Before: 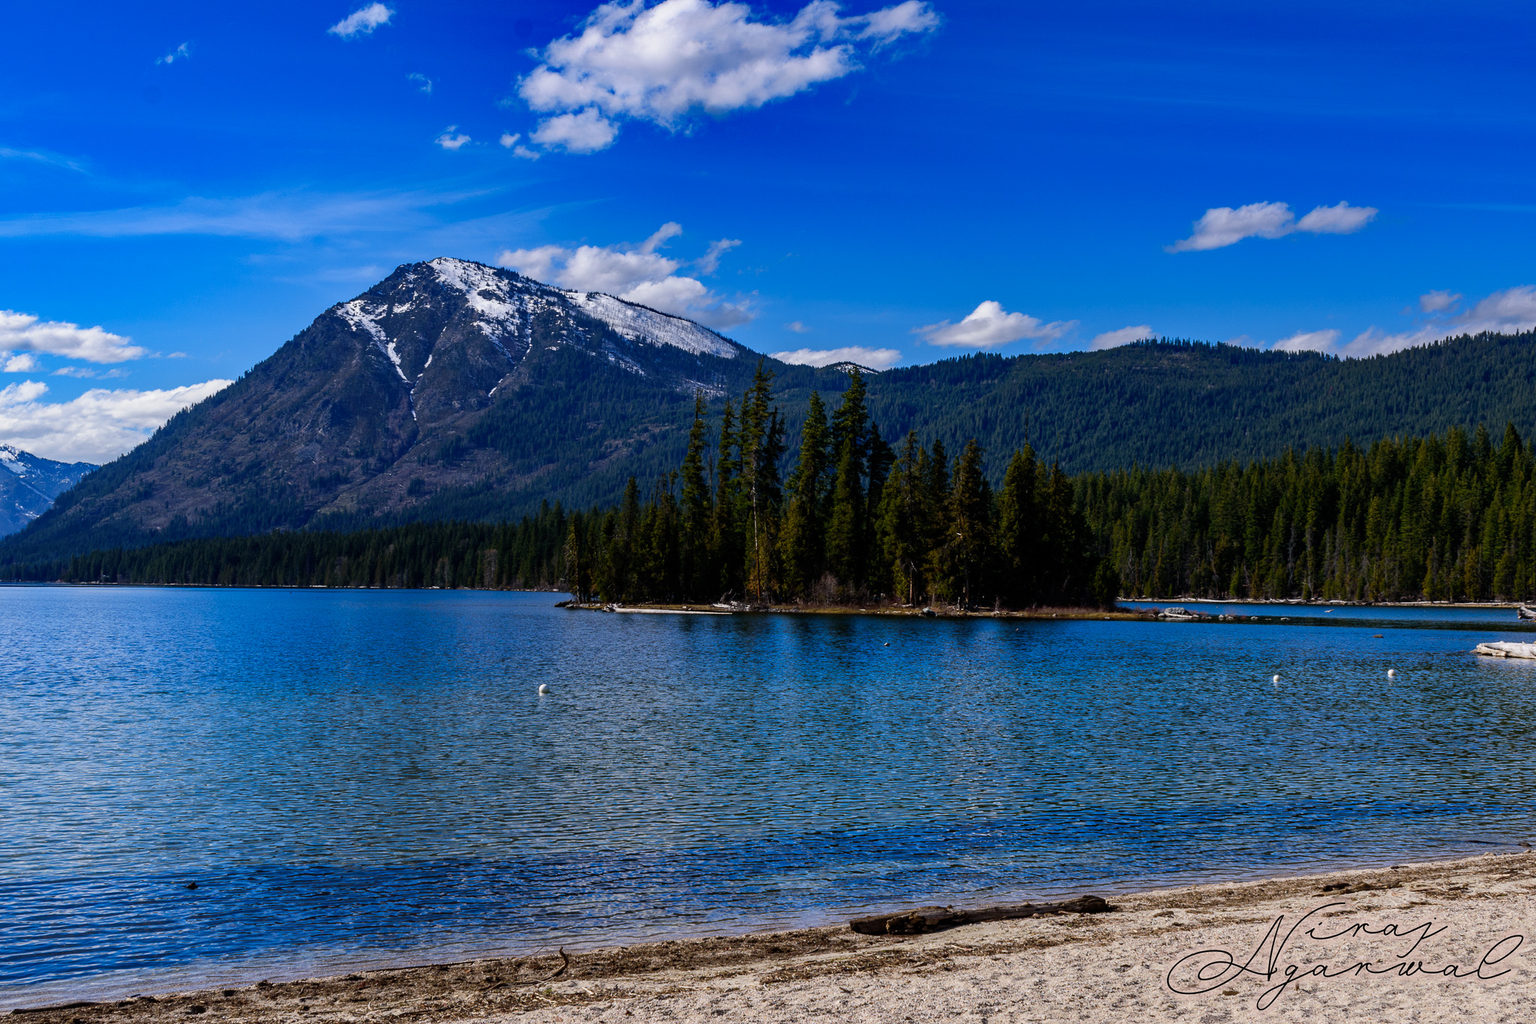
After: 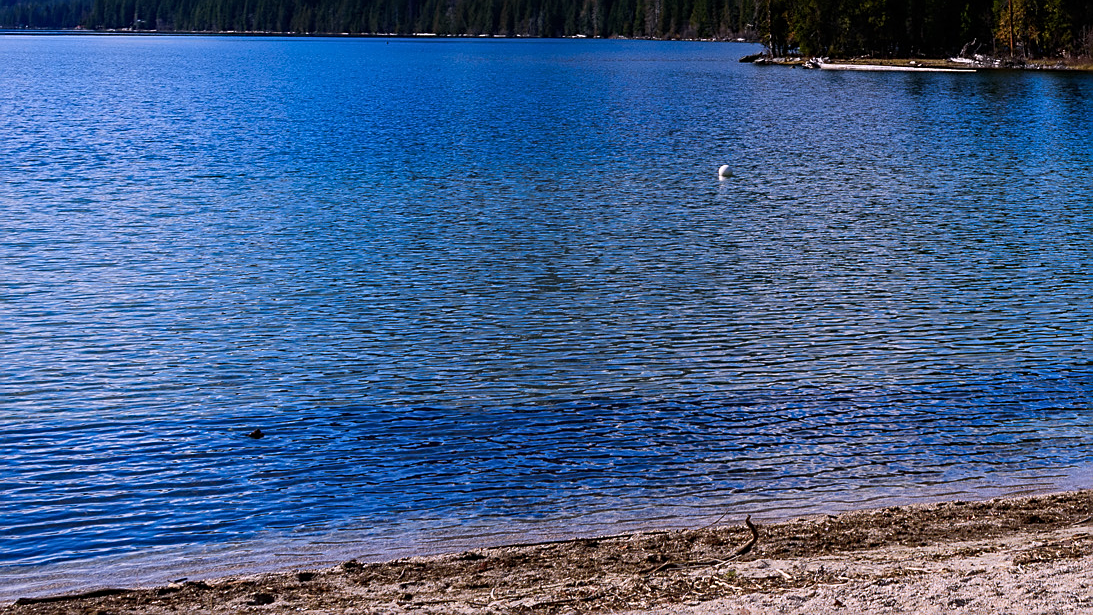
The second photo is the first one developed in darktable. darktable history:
crop and rotate: top 54.778%, right 46.61%, bottom 0.159%
white balance: red 1.05, blue 1.072
sharpen: on, module defaults
